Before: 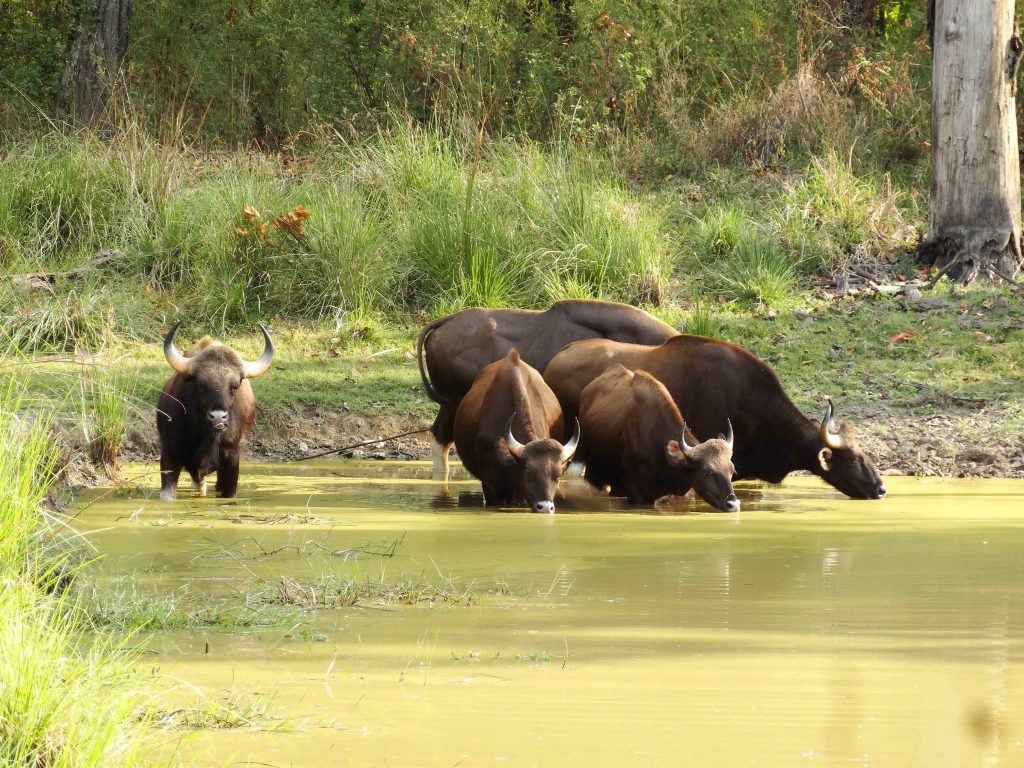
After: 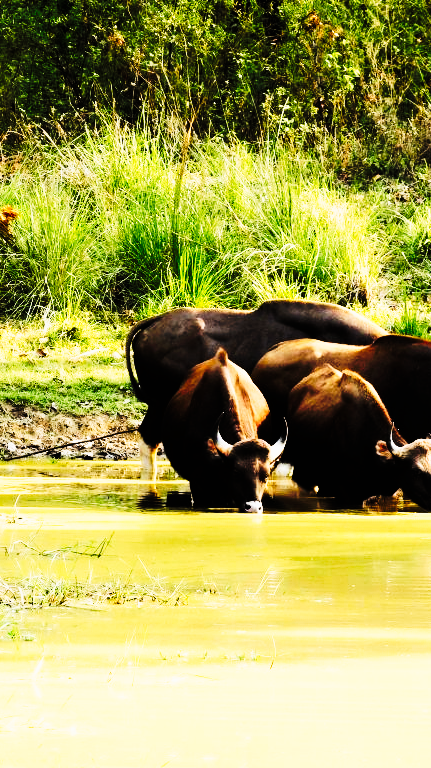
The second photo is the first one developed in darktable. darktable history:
filmic rgb: black relative exposure -5 EV, hardness 2.88, contrast 1.4, highlights saturation mix -30%
color correction: highlights a* 0.003, highlights b* -0.283
tone curve: curves: ch0 [(0, 0) (0.003, 0.004) (0.011, 0.006) (0.025, 0.008) (0.044, 0.012) (0.069, 0.017) (0.1, 0.021) (0.136, 0.029) (0.177, 0.043) (0.224, 0.062) (0.277, 0.108) (0.335, 0.166) (0.399, 0.301) (0.468, 0.467) (0.543, 0.64) (0.623, 0.803) (0.709, 0.908) (0.801, 0.969) (0.898, 0.988) (1, 1)], preserve colors none
crop: left 28.583%, right 29.231%
